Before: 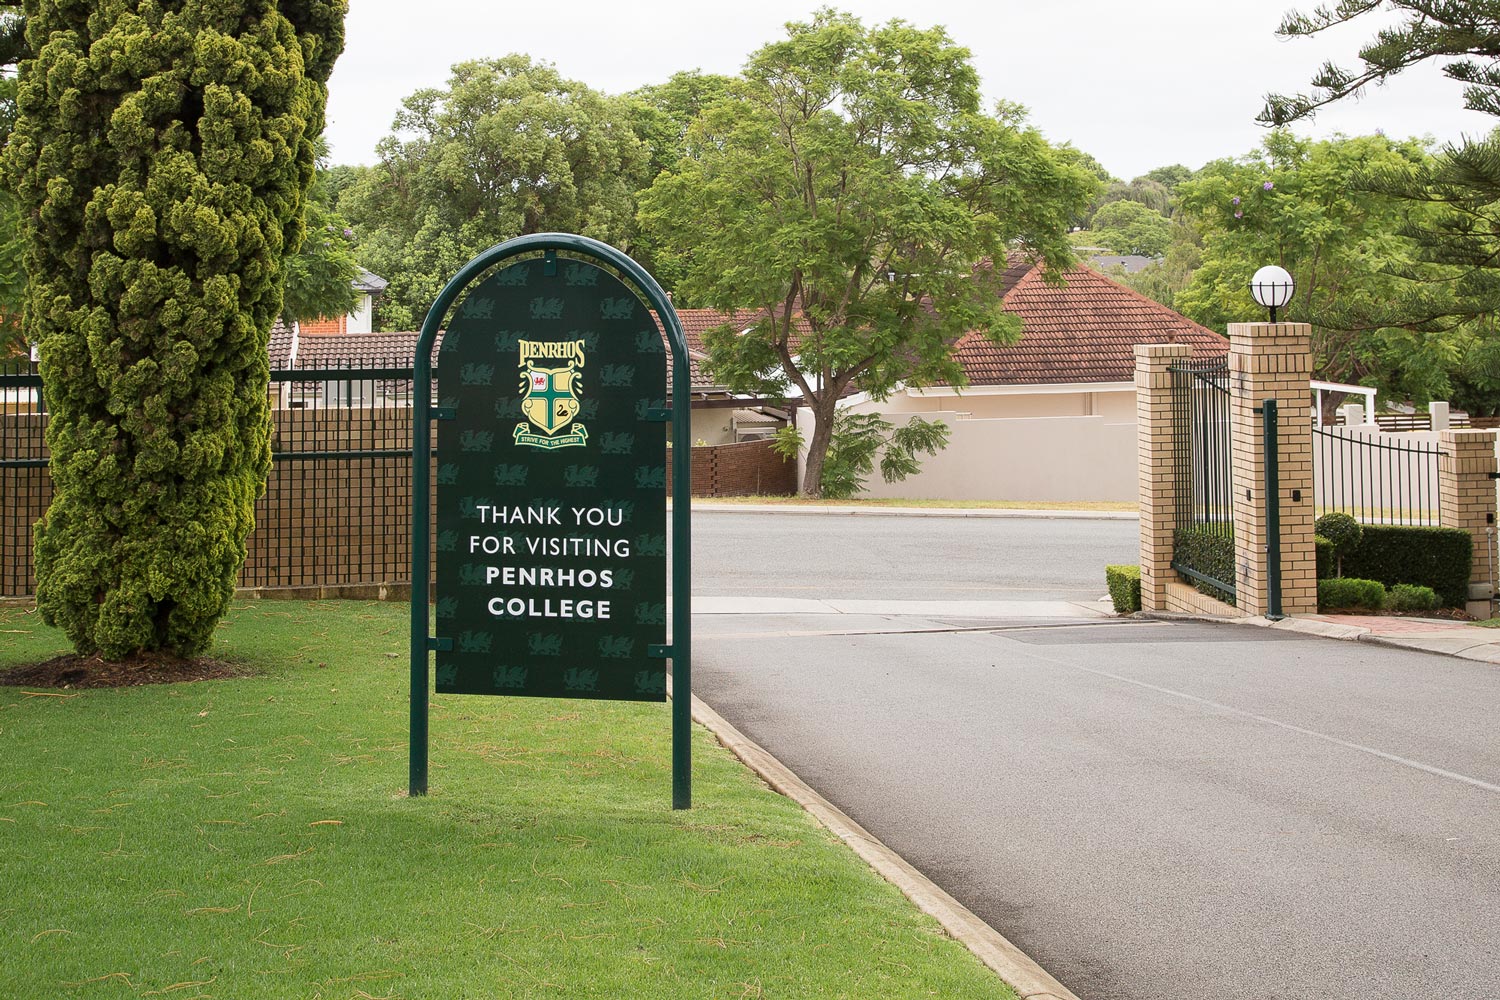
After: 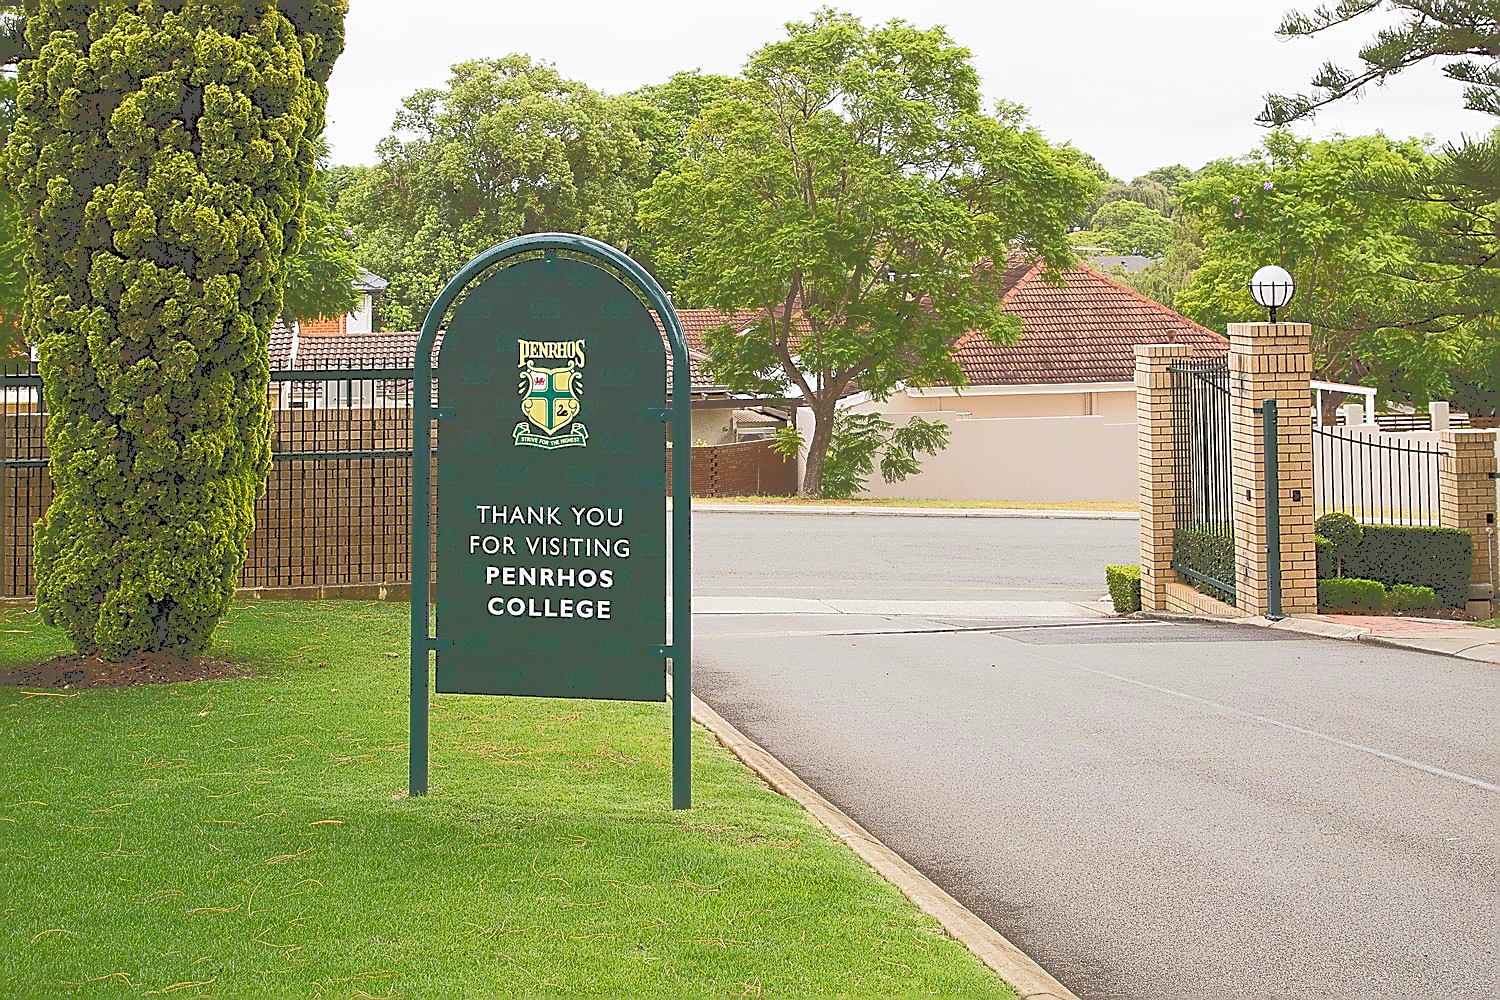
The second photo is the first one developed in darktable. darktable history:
tone curve: curves: ch0 [(0, 0) (0.003, 0.346) (0.011, 0.346) (0.025, 0.346) (0.044, 0.35) (0.069, 0.354) (0.1, 0.361) (0.136, 0.368) (0.177, 0.381) (0.224, 0.395) (0.277, 0.421) (0.335, 0.458) (0.399, 0.502) (0.468, 0.556) (0.543, 0.617) (0.623, 0.685) (0.709, 0.748) (0.801, 0.814) (0.898, 0.865) (1, 1)], color space Lab, independent channels, preserve colors none
contrast brightness saturation: contrast 0.215, brightness -0.107, saturation 0.209
sharpen: radius 1.679, amount 1.286
